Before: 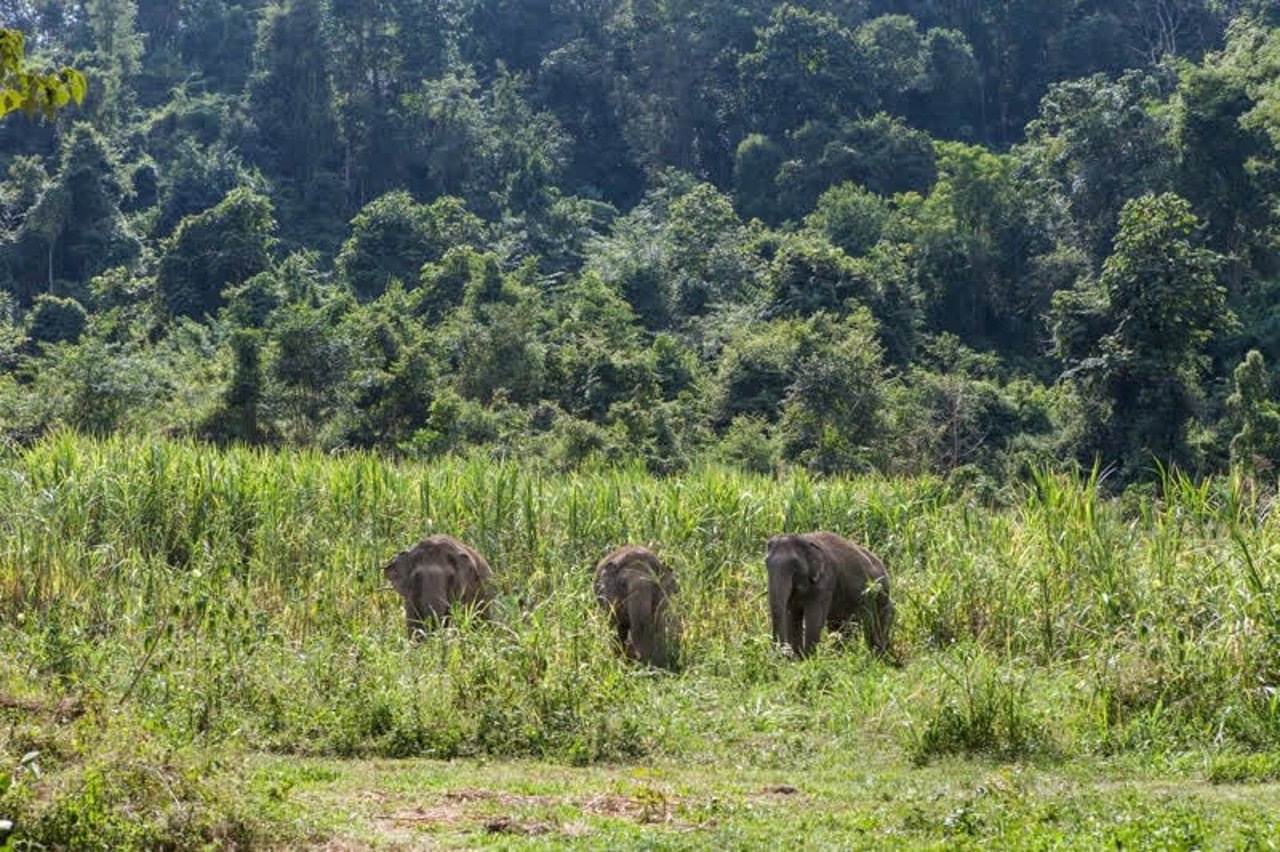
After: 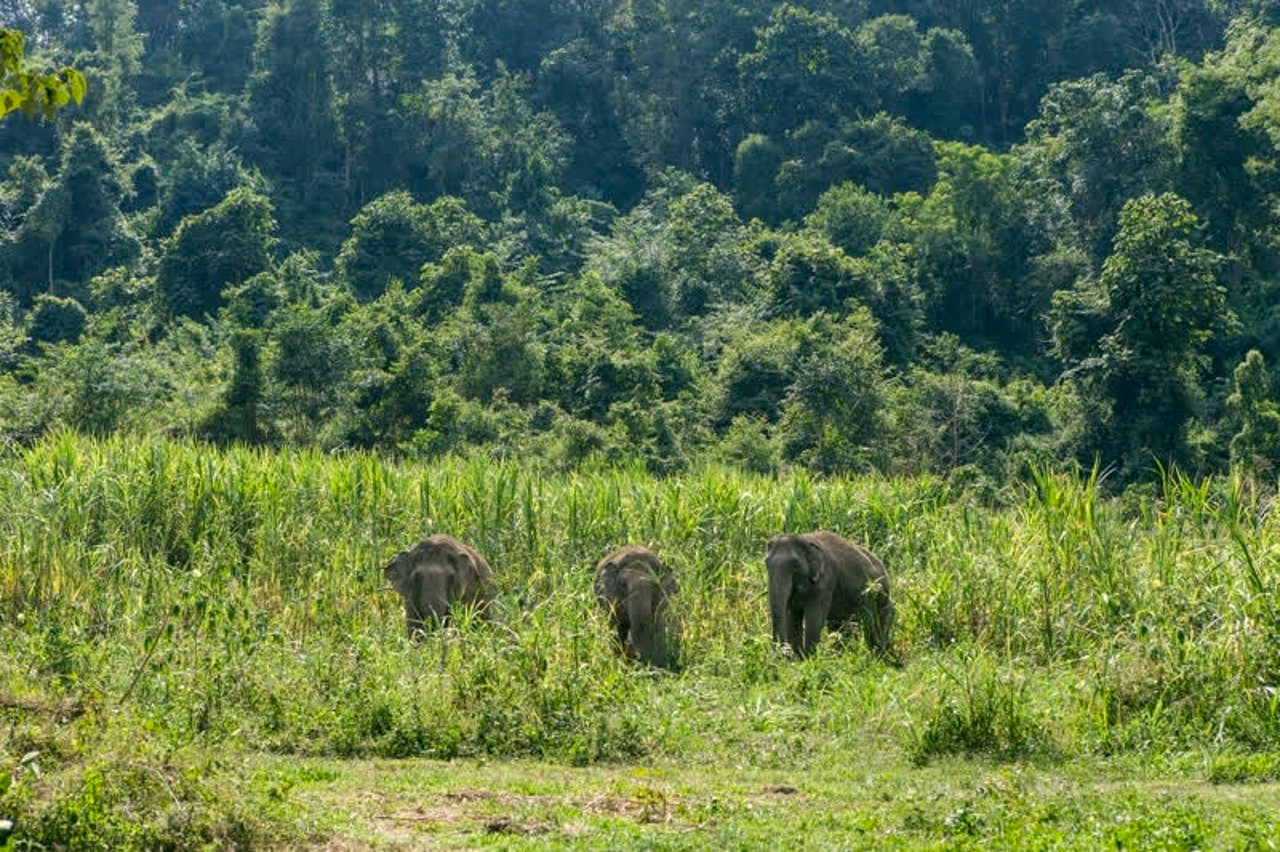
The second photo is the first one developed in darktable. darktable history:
color correction: highlights a* -0.482, highlights b* 9.48, shadows a* -9.48, shadows b* 0.803
color balance rgb: global vibrance 10%
